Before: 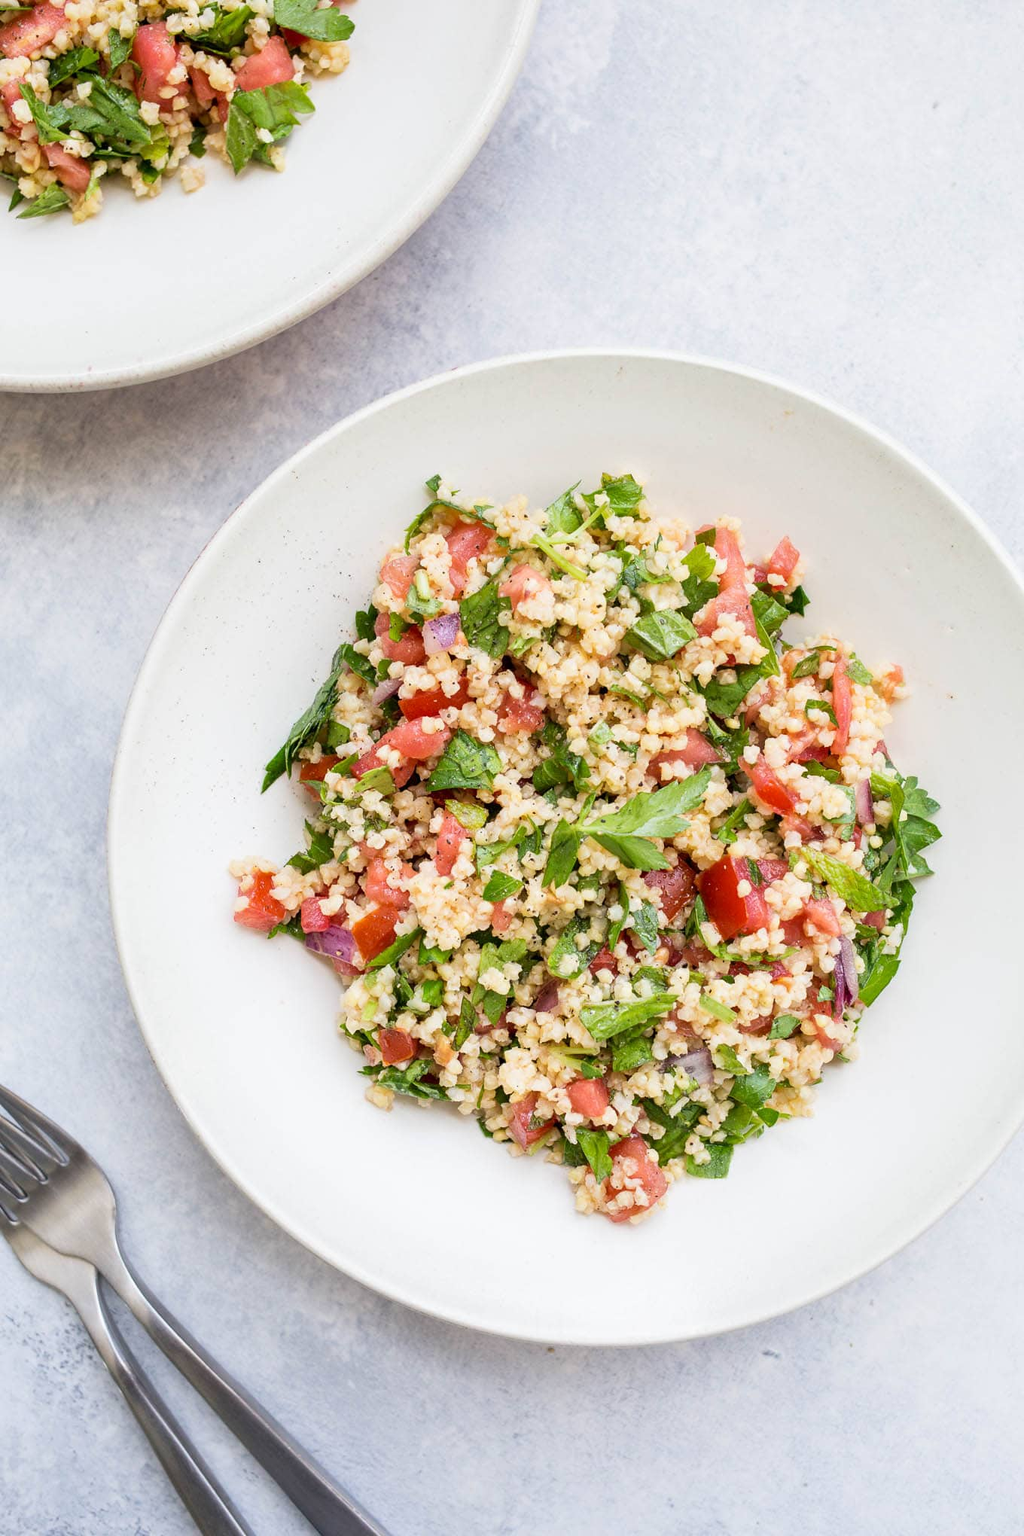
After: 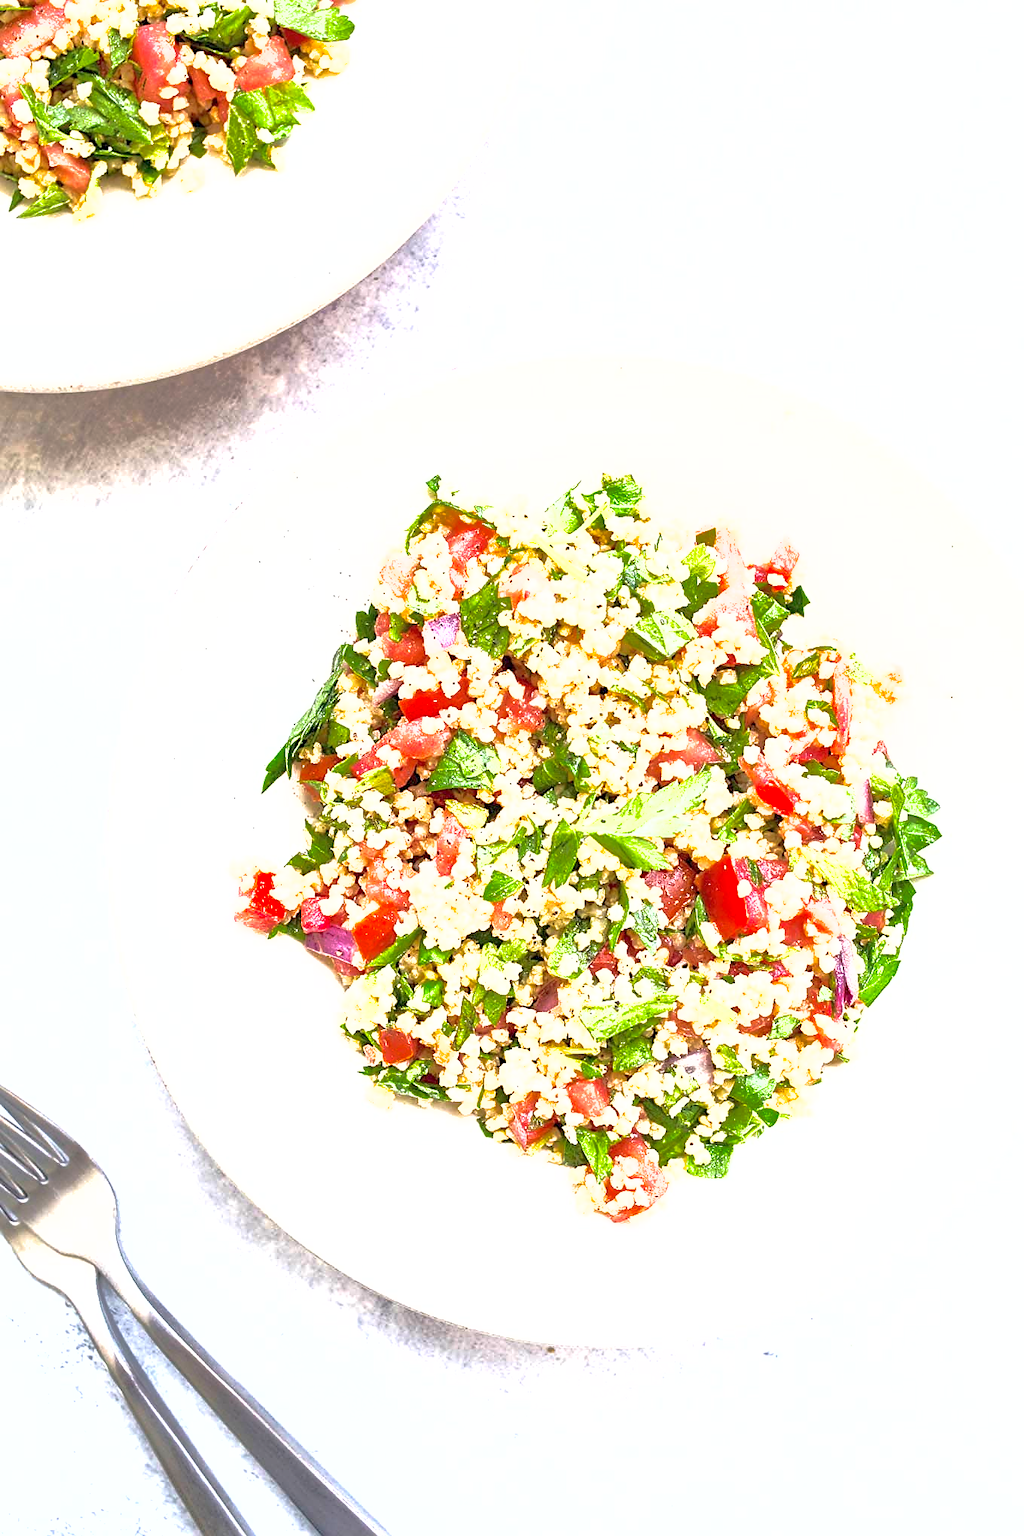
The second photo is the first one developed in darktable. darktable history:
exposure: black level correction 0, exposure 1.333 EV, compensate exposure bias true, compensate highlight preservation false
shadows and highlights: on, module defaults
sharpen: on, module defaults
